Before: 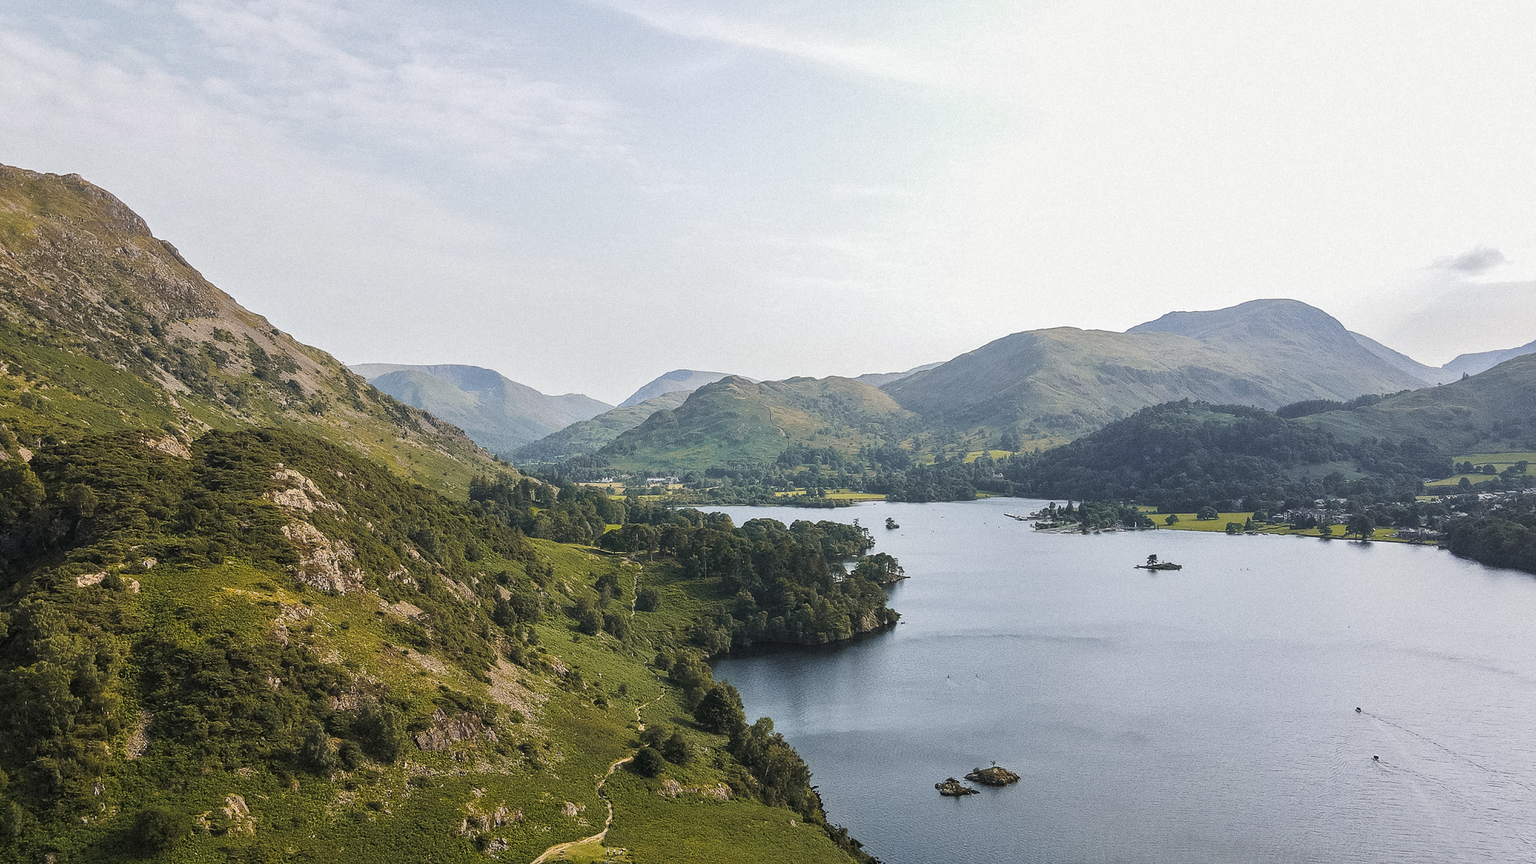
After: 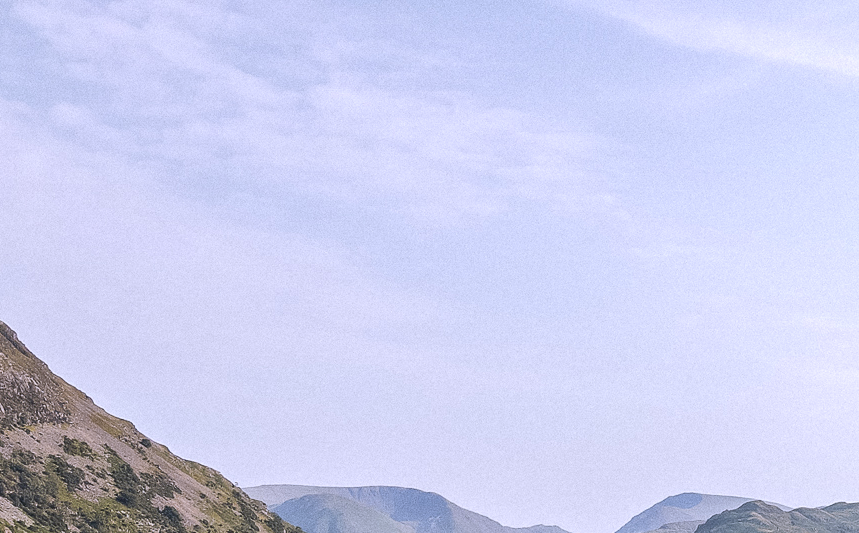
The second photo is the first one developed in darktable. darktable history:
crop and rotate: left 10.817%, top 0.062%, right 47.194%, bottom 53.626%
color calibration: illuminant custom, x 0.363, y 0.385, temperature 4528.03 K
